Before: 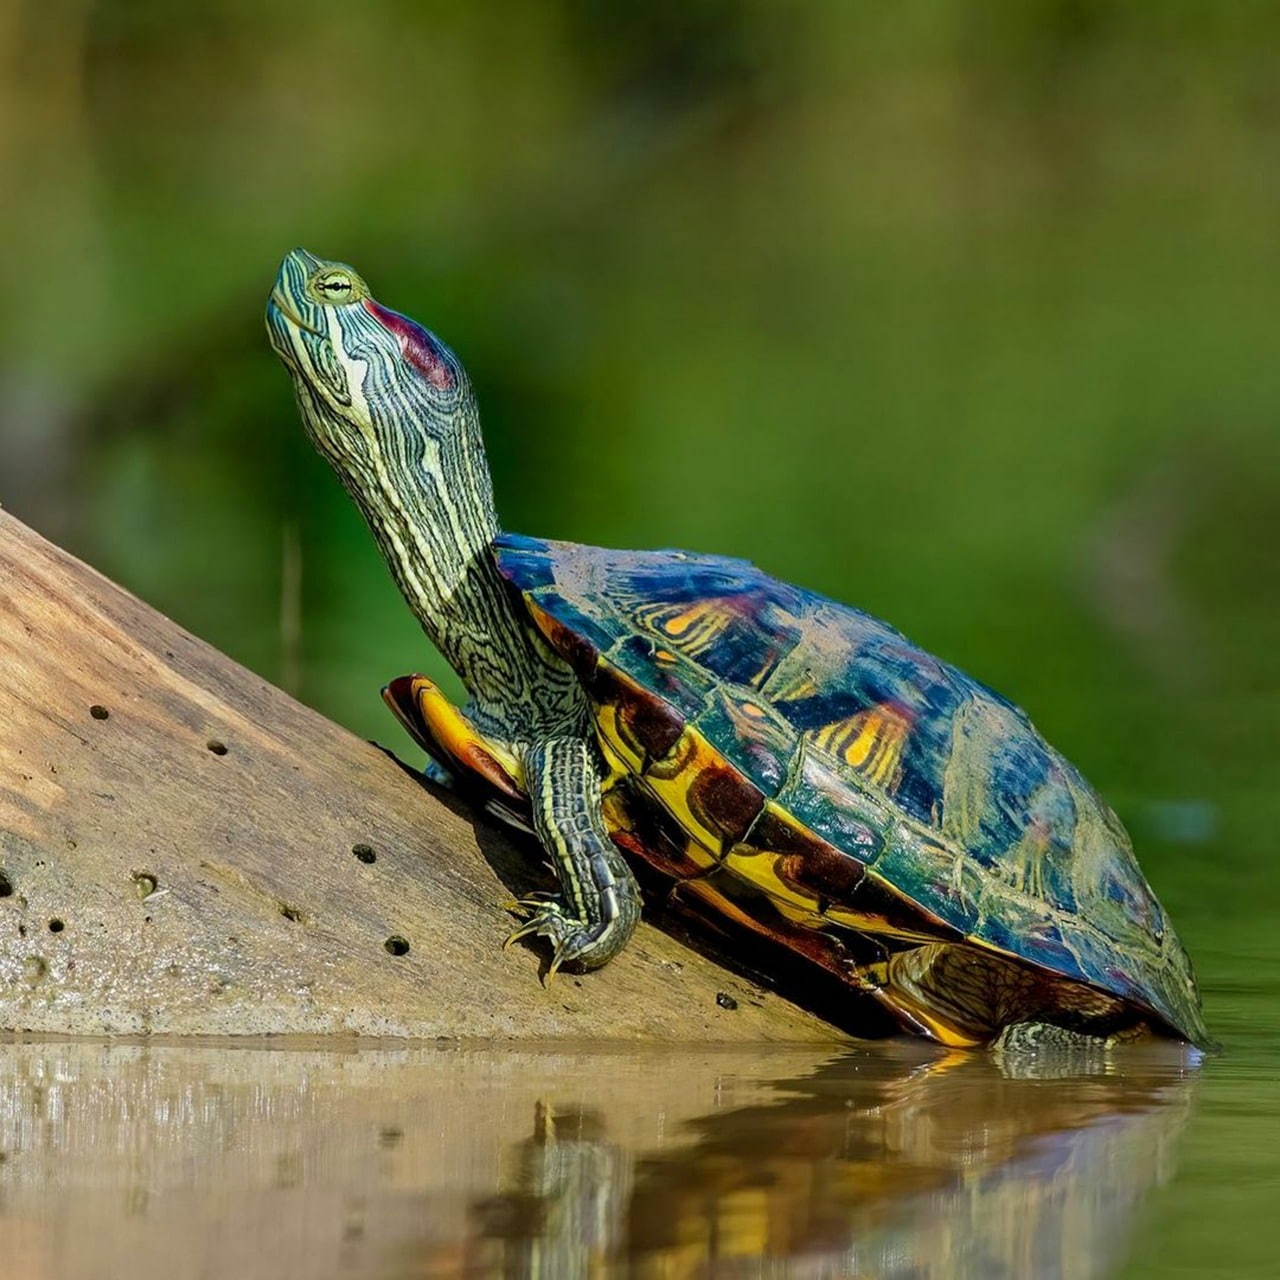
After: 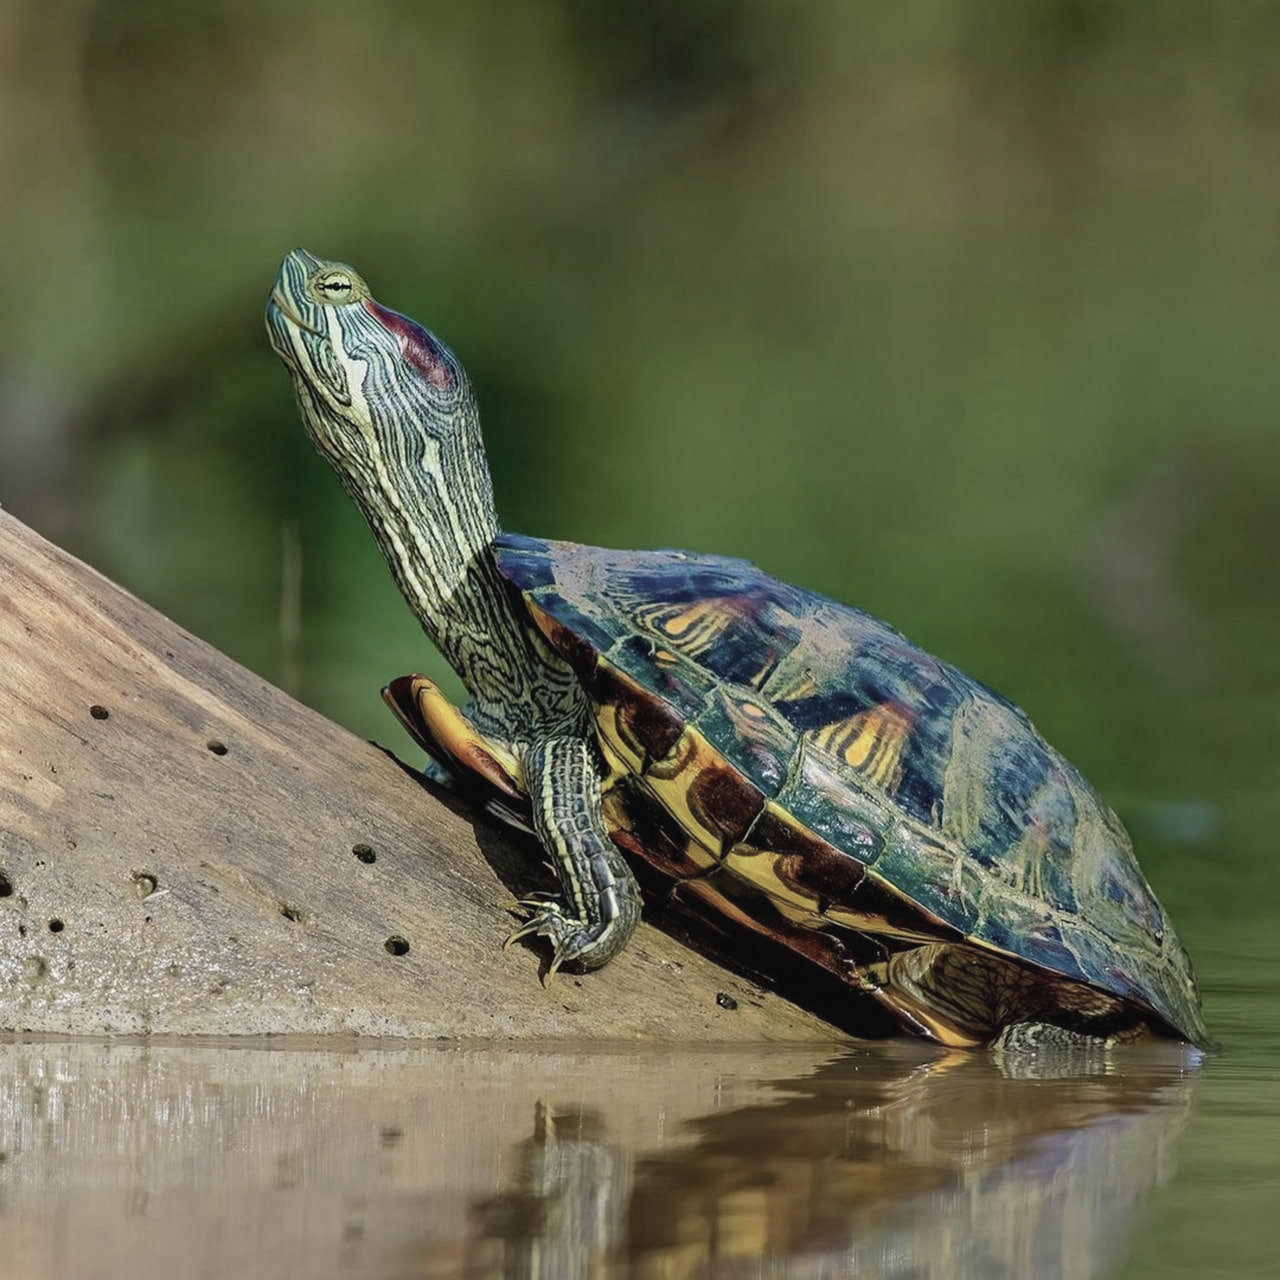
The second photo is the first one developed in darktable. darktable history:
contrast brightness saturation: contrast -0.054, saturation -0.409
